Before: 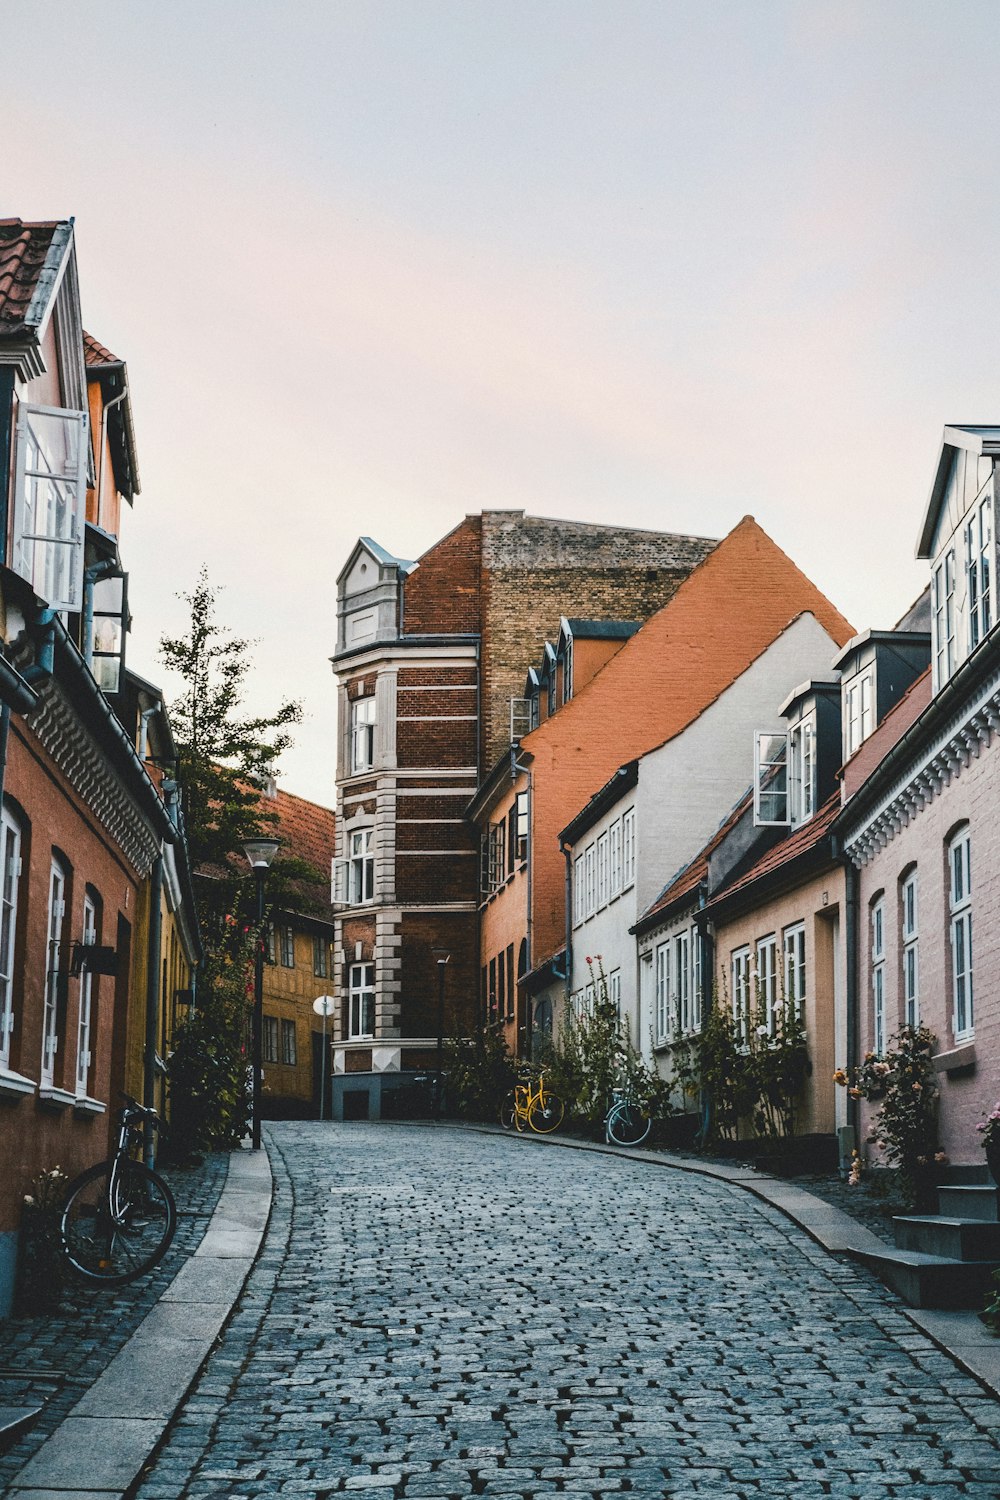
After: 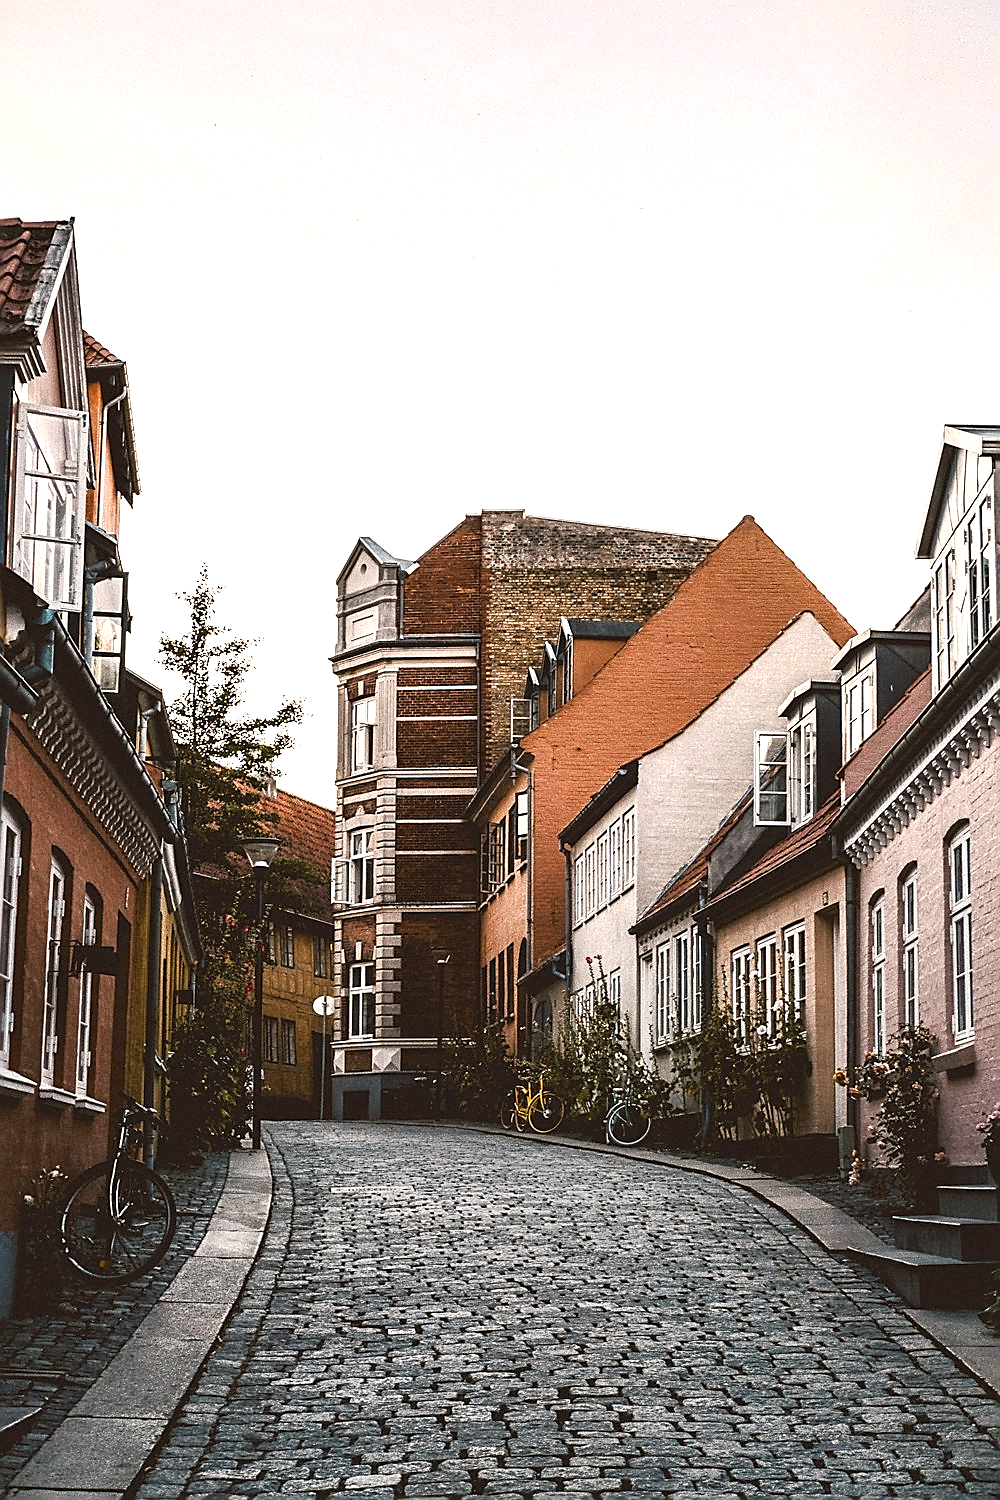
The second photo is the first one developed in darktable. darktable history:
tone equalizer: -8 EV 0 EV, -7 EV -0.002 EV, -6 EV 0.002 EV, -5 EV -0.065 EV, -4 EV -0.102 EV, -3 EV -0.136 EV, -2 EV 0.265 EV, -1 EV 0.703 EV, +0 EV 0.492 EV, edges refinement/feathering 500, mask exposure compensation -1.57 EV, preserve details no
color correction: highlights a* 6.62, highlights b* 8.12, shadows a* 6.04, shadows b* 7.06, saturation 0.899
sharpen: radius 1.417, amount 1.244, threshold 0.78
